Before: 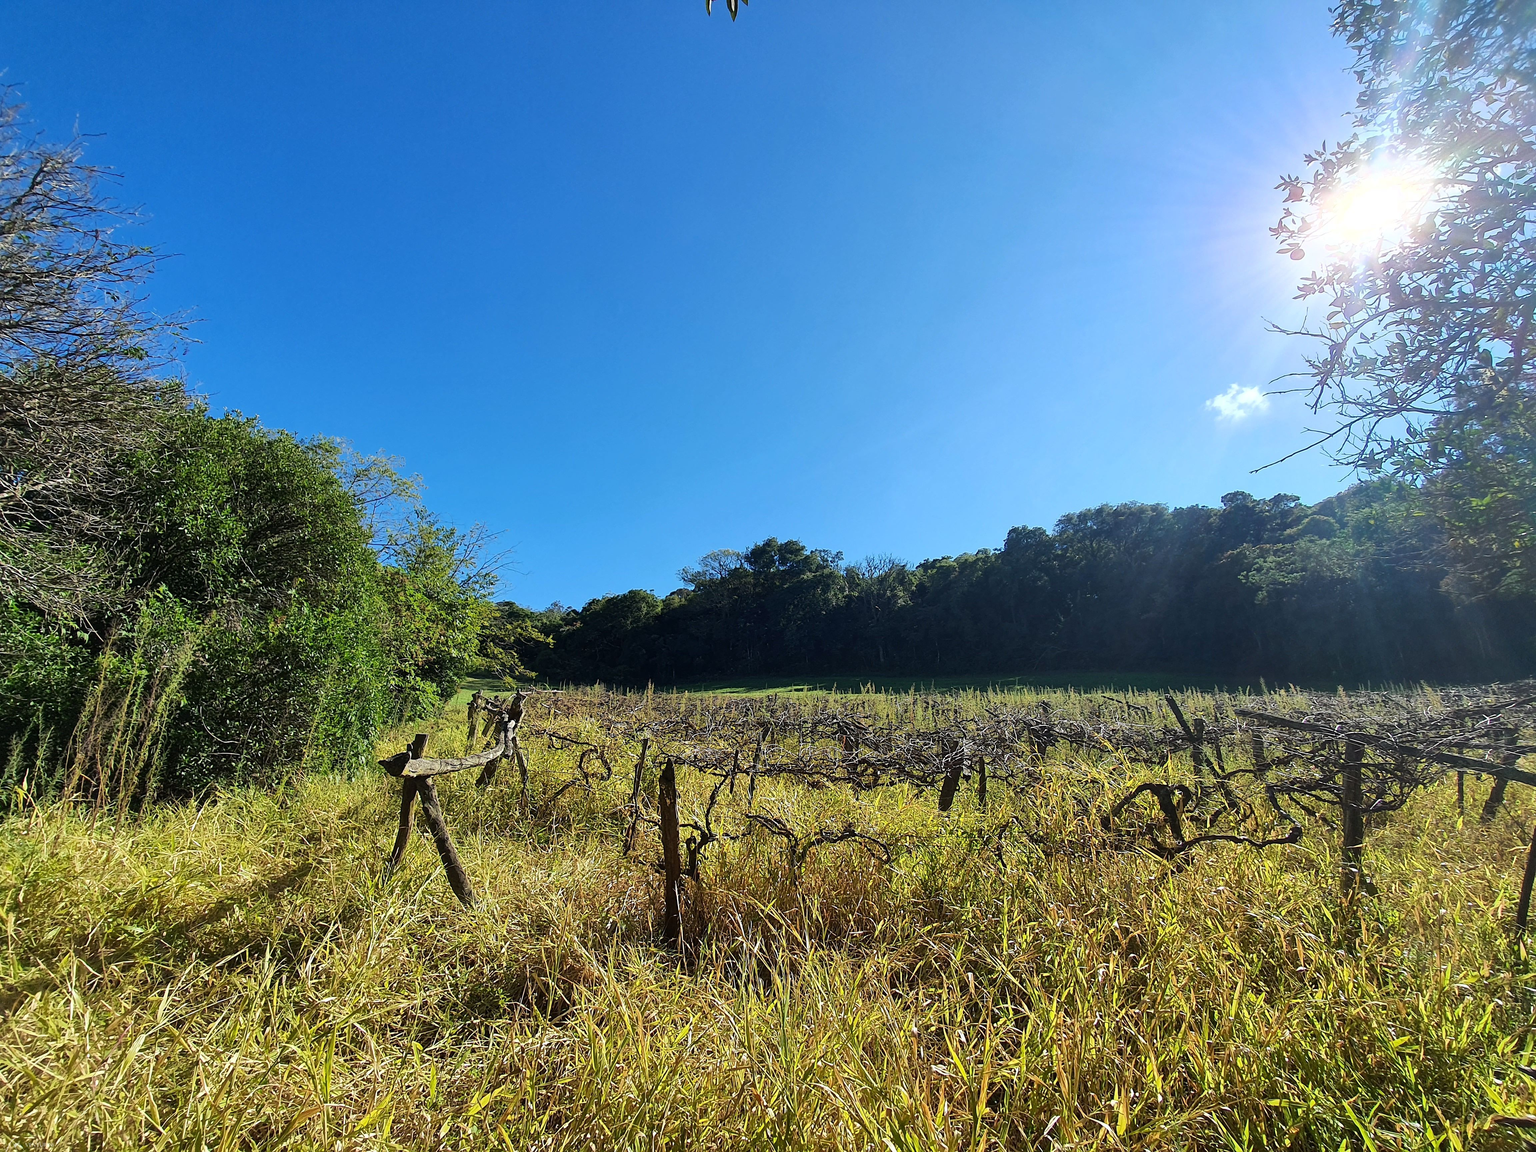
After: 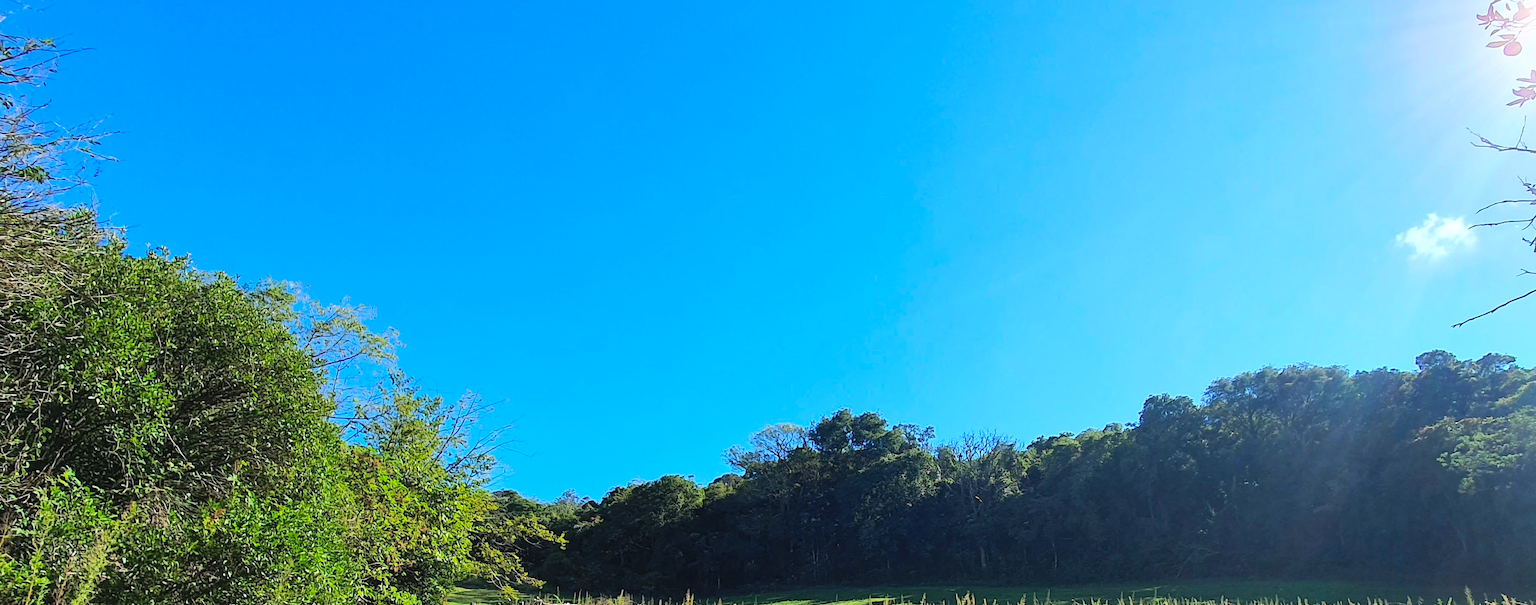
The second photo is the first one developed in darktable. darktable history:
contrast brightness saturation: contrast 0.069, brightness 0.178, saturation 0.401
crop: left 7.136%, top 18.79%, right 14.286%, bottom 39.897%
